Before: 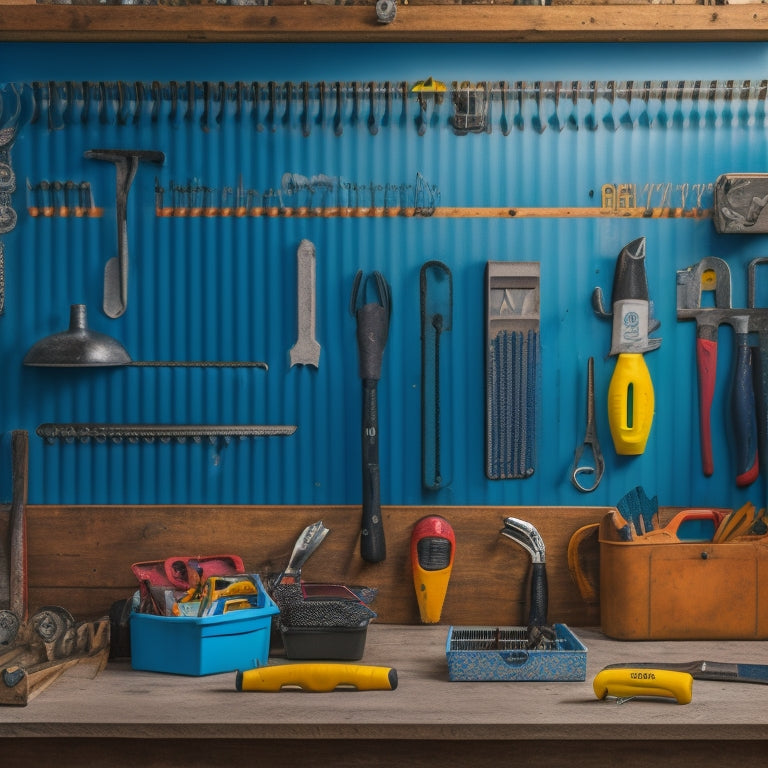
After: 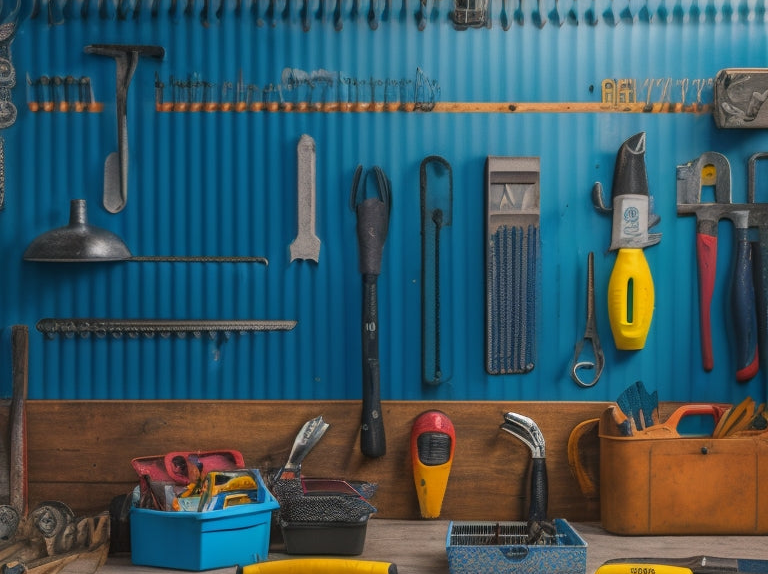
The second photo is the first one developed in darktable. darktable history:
crop: top 13.695%, bottom 11.505%
